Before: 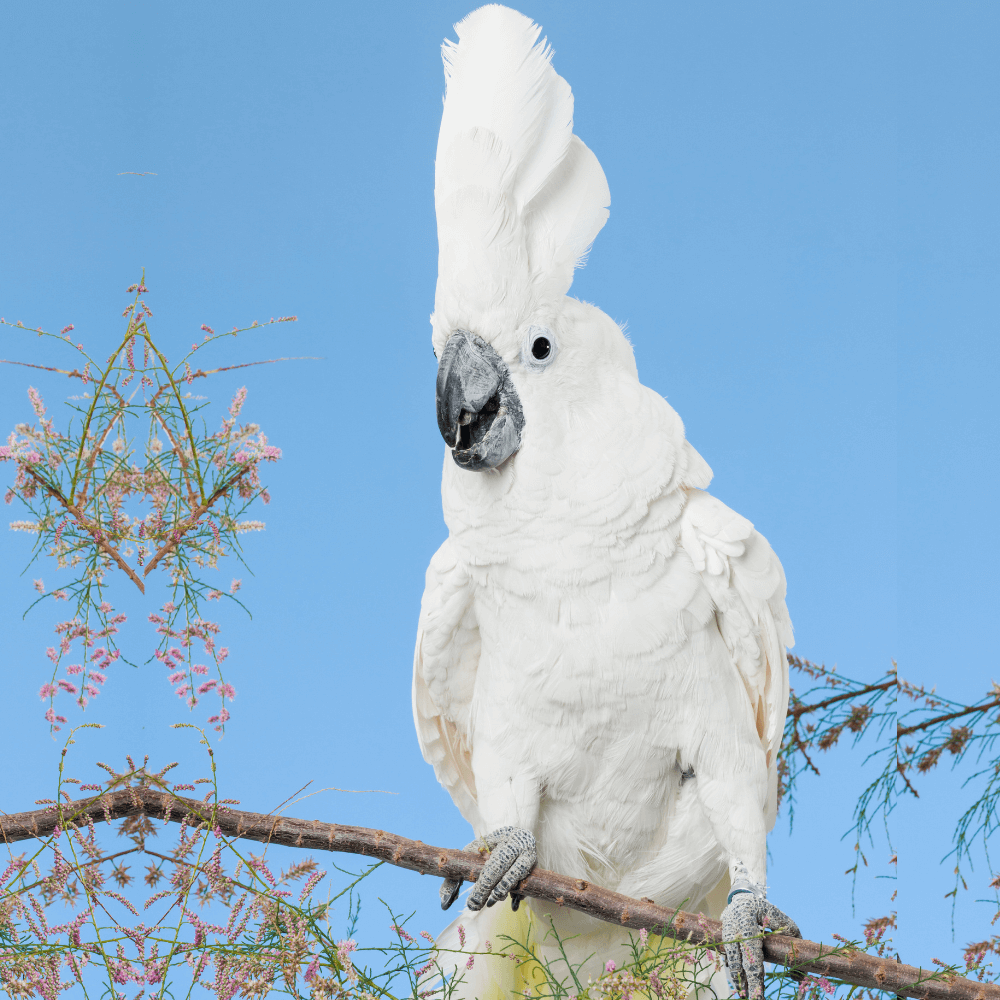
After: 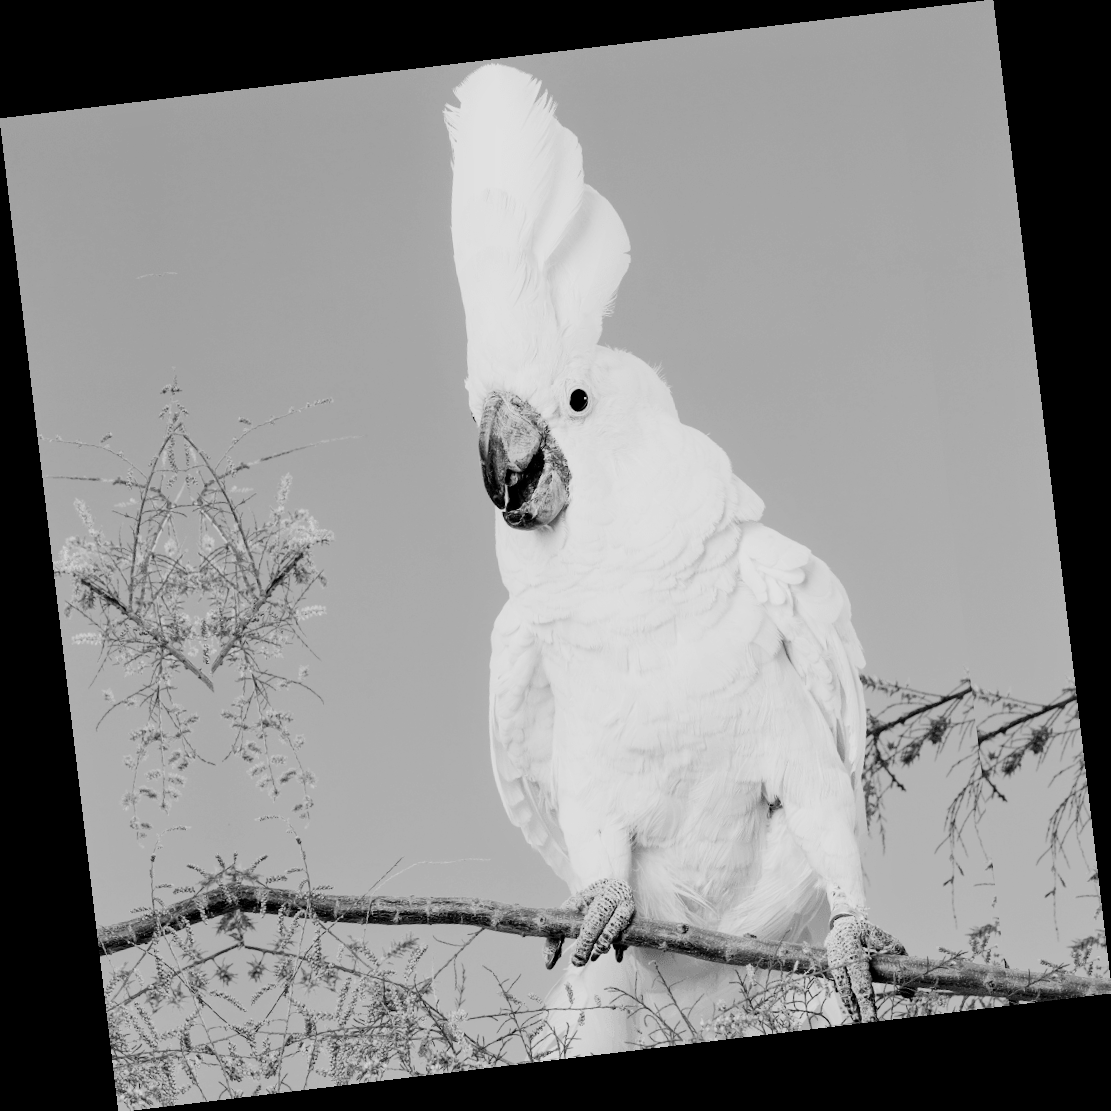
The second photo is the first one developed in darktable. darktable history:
filmic rgb: black relative exposure -5 EV, hardness 2.88, contrast 1.5
monochrome: a -6.99, b 35.61, size 1.4
rotate and perspective: rotation -6.83°, automatic cropping off
